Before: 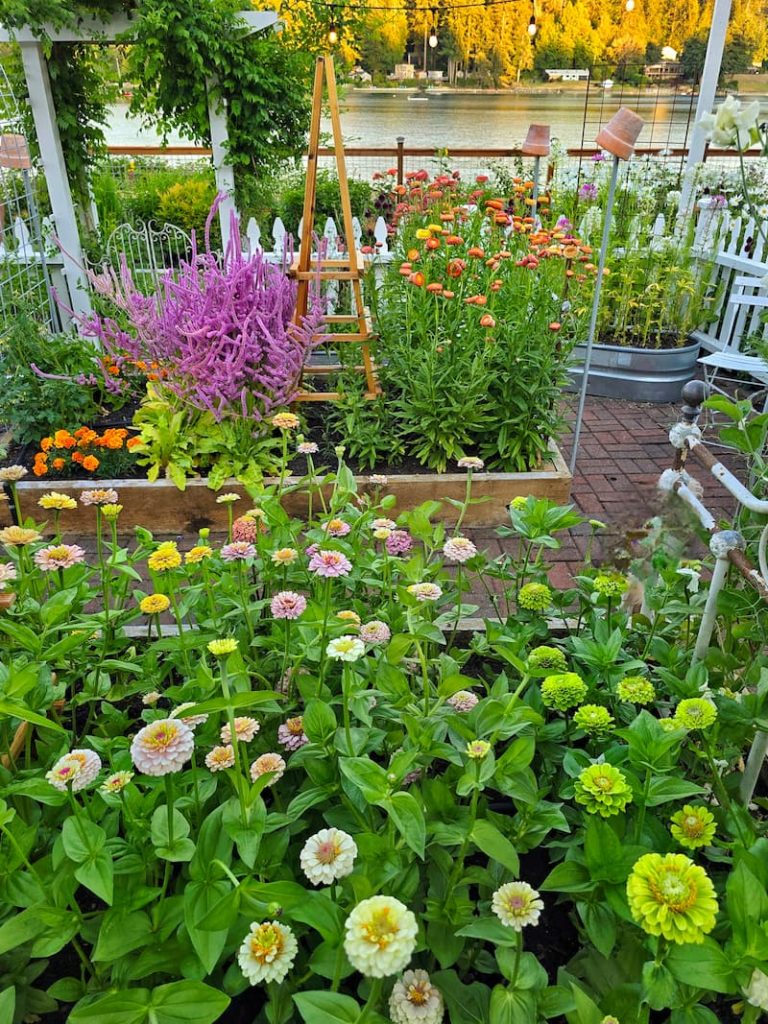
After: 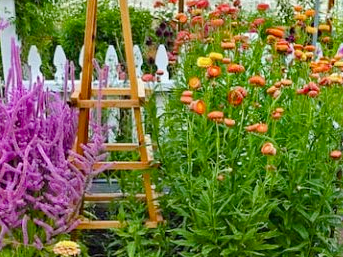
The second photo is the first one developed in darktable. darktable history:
crop: left 28.64%, top 16.832%, right 26.637%, bottom 58.055%
color balance rgb: perceptual saturation grading › global saturation 20%, perceptual saturation grading › highlights -25%, perceptual saturation grading › shadows 25%
